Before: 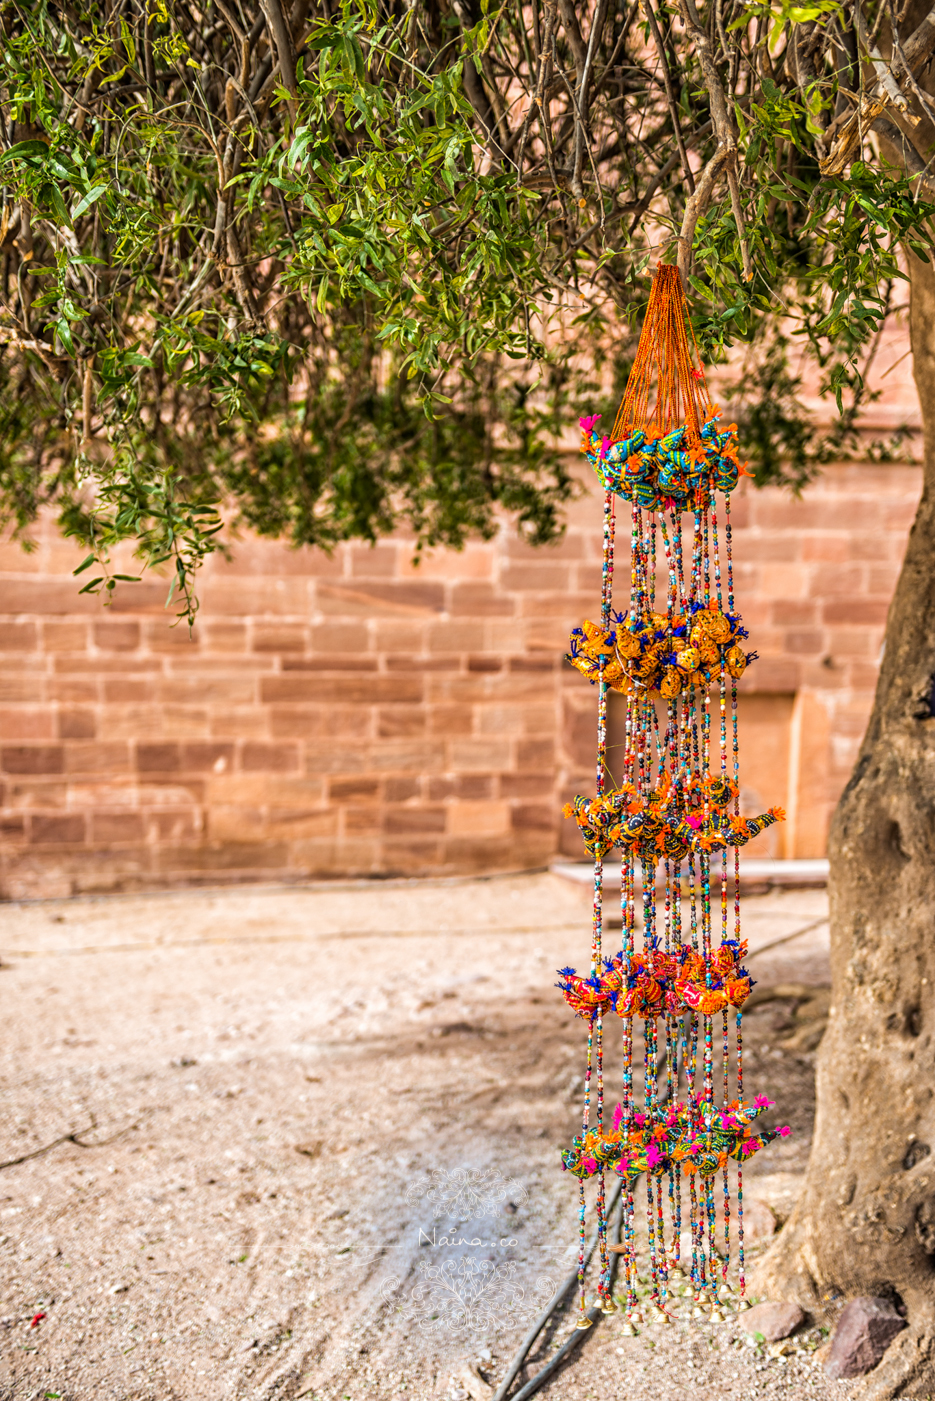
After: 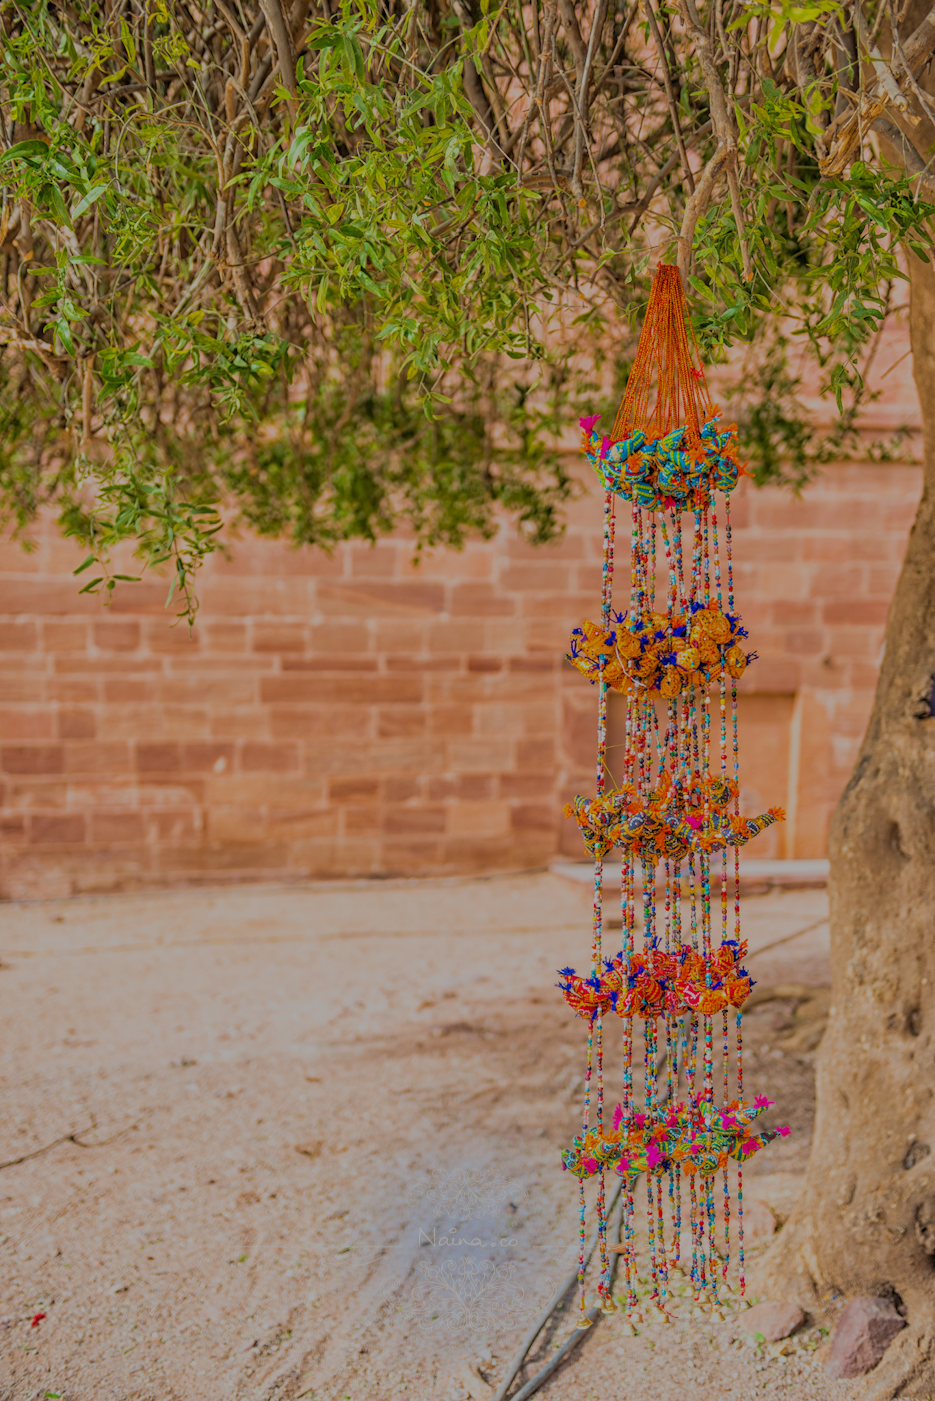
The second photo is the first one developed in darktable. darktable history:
filmic rgb: black relative exposure -15.9 EV, white relative exposure 7.96 EV, hardness 4.1, latitude 49.67%, contrast 0.504, color science v5 (2021), contrast in shadows safe, contrast in highlights safe
